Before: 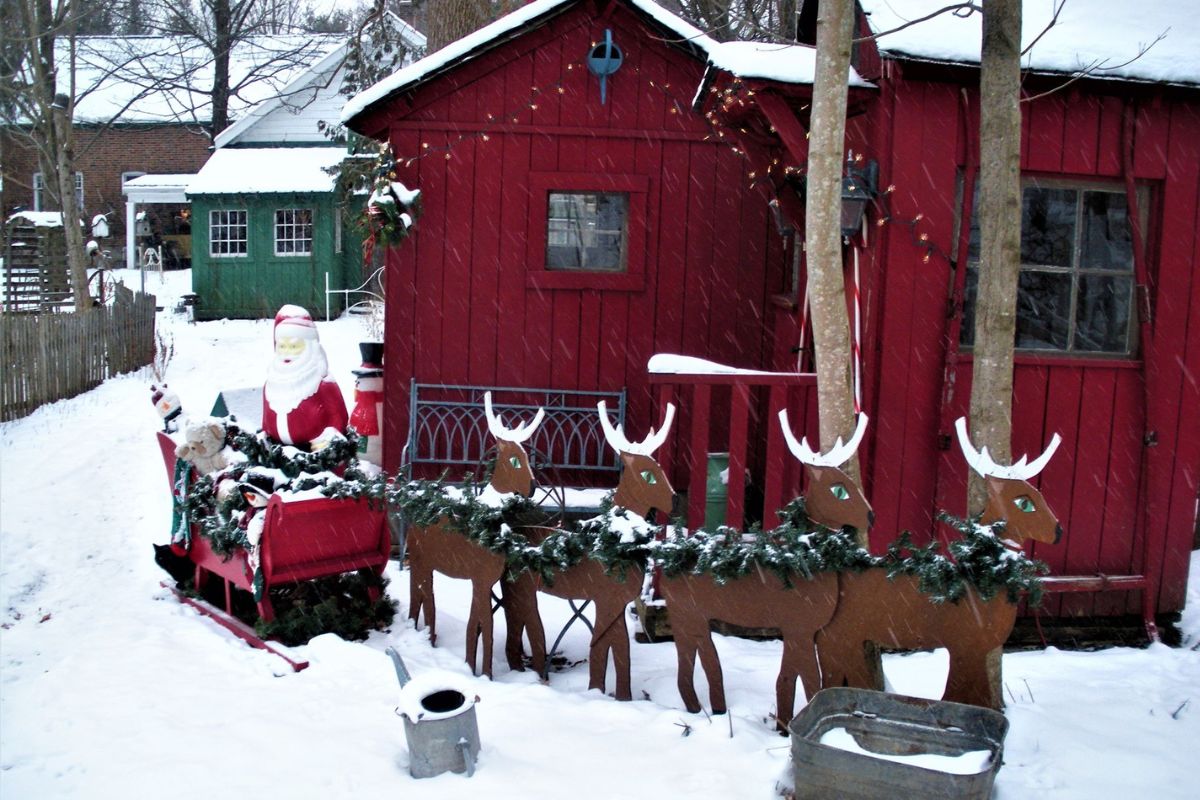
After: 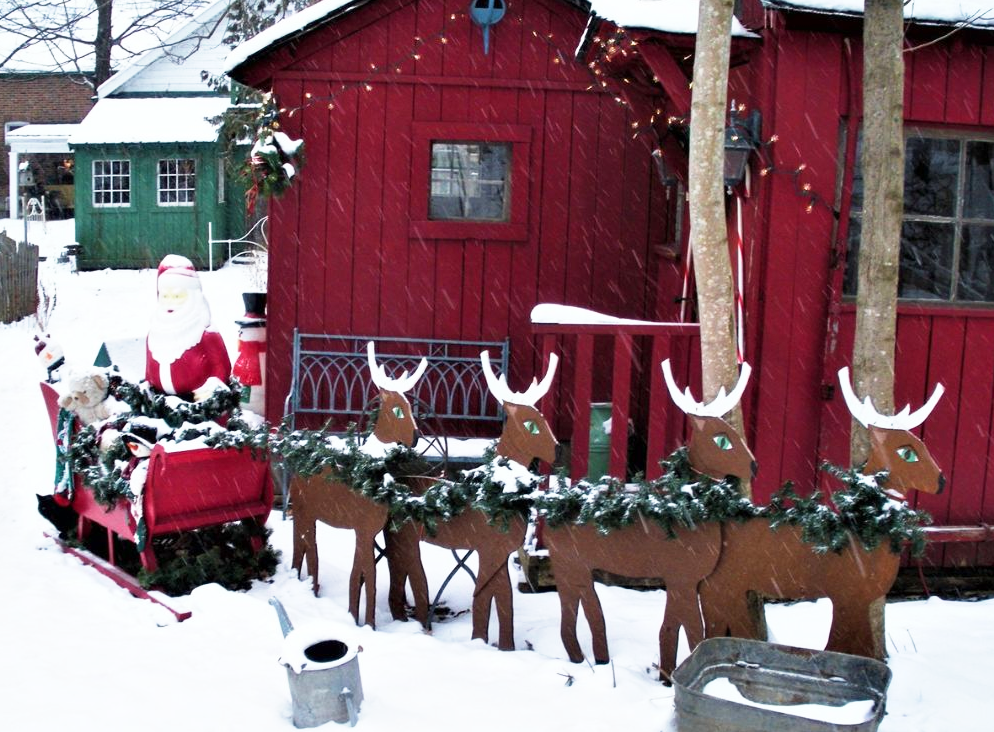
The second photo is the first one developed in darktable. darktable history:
crop: left 9.807%, top 6.259%, right 7.334%, bottom 2.177%
base curve: curves: ch0 [(0, 0) (0.579, 0.807) (1, 1)], preserve colors none
